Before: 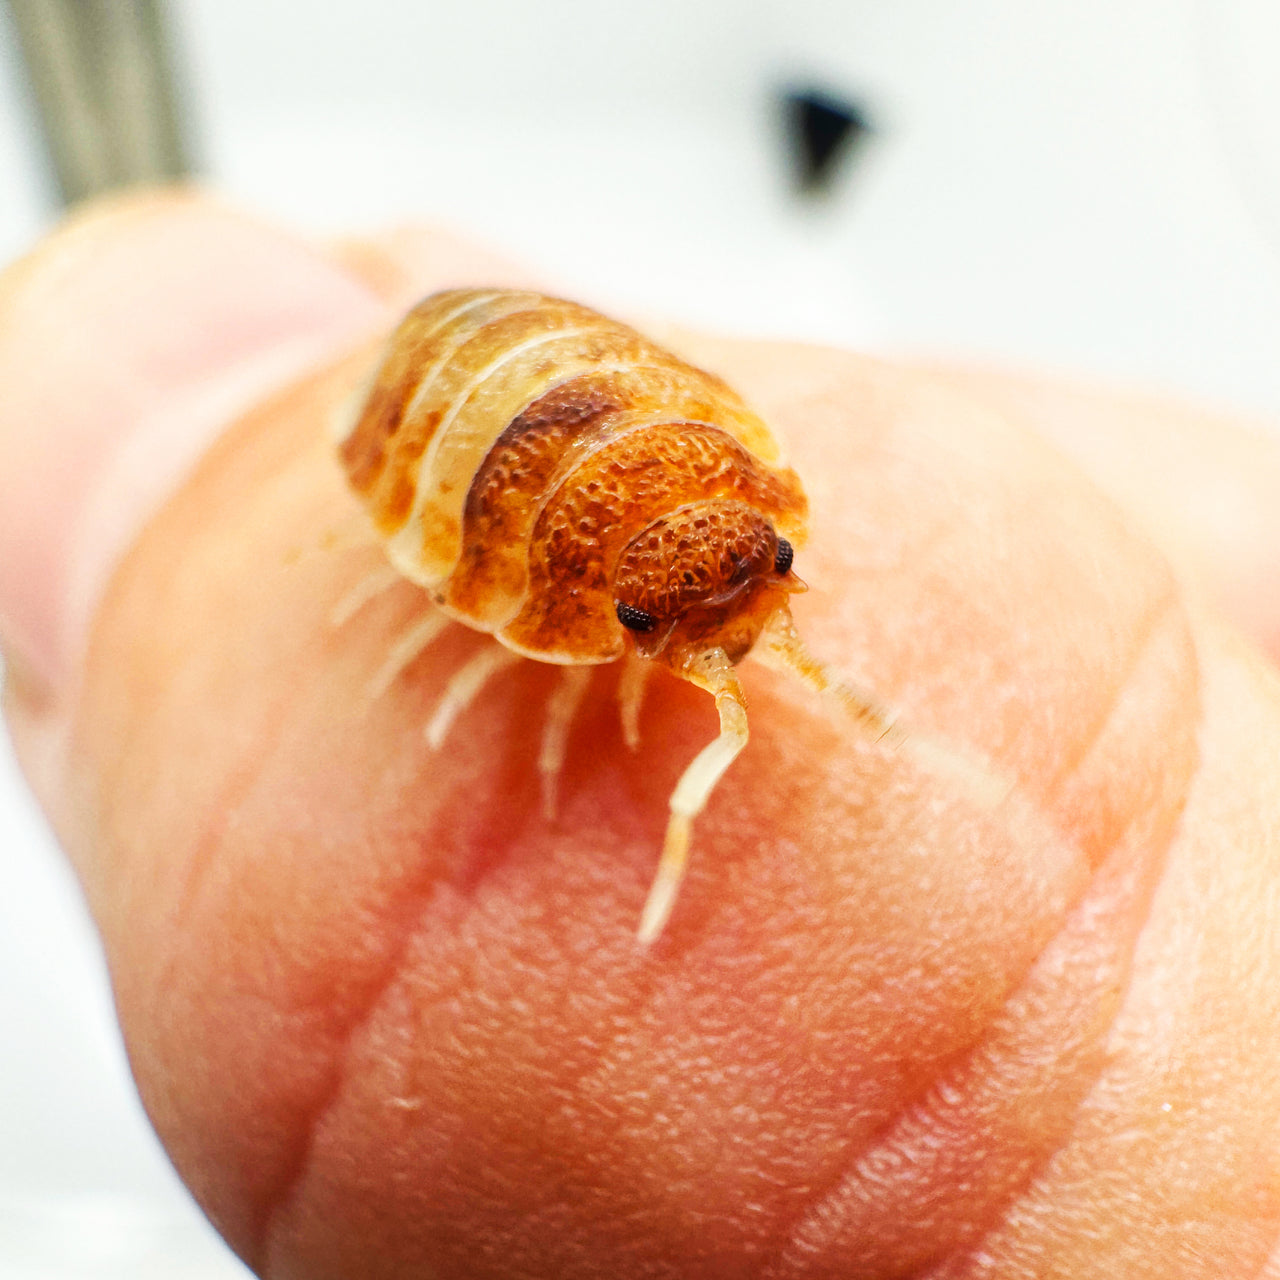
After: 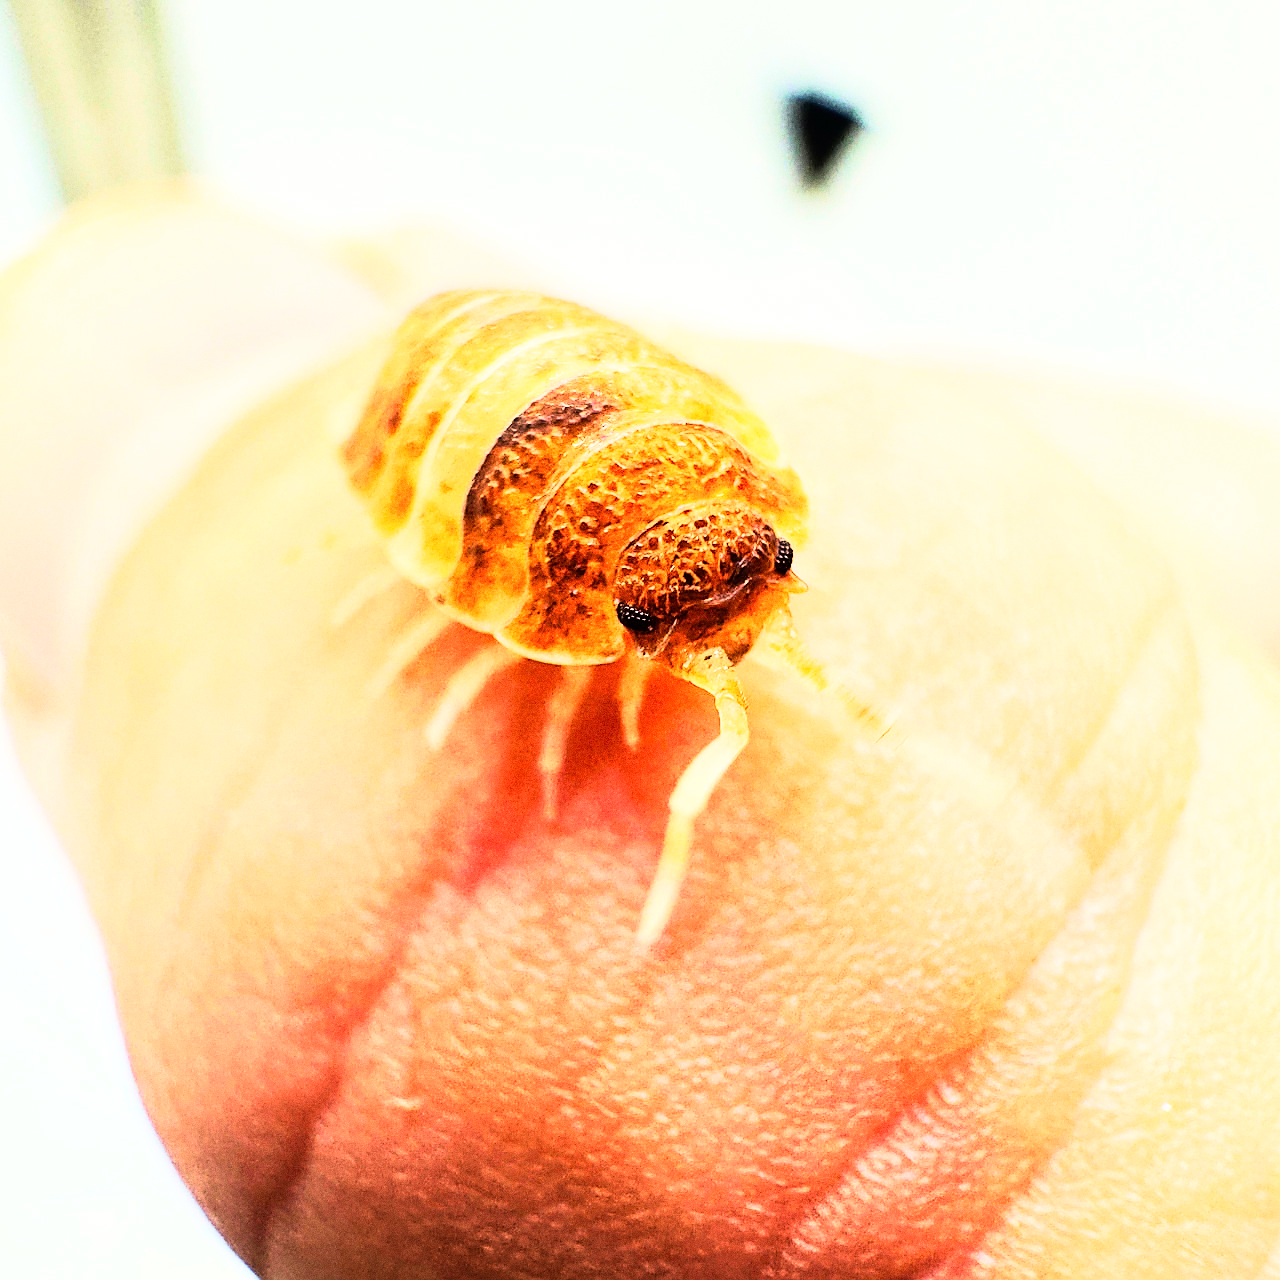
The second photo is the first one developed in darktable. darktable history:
sharpen: radius 1.4, amount 1.25, threshold 0.7
rgb curve: curves: ch0 [(0, 0) (0.21, 0.15) (0.24, 0.21) (0.5, 0.75) (0.75, 0.96) (0.89, 0.99) (1, 1)]; ch1 [(0, 0.02) (0.21, 0.13) (0.25, 0.2) (0.5, 0.67) (0.75, 0.9) (0.89, 0.97) (1, 1)]; ch2 [(0, 0.02) (0.21, 0.13) (0.25, 0.2) (0.5, 0.67) (0.75, 0.9) (0.89, 0.97) (1, 1)], compensate middle gray true
tone equalizer: on, module defaults
grain: coarseness 0.47 ISO
velvia: strength 27%
